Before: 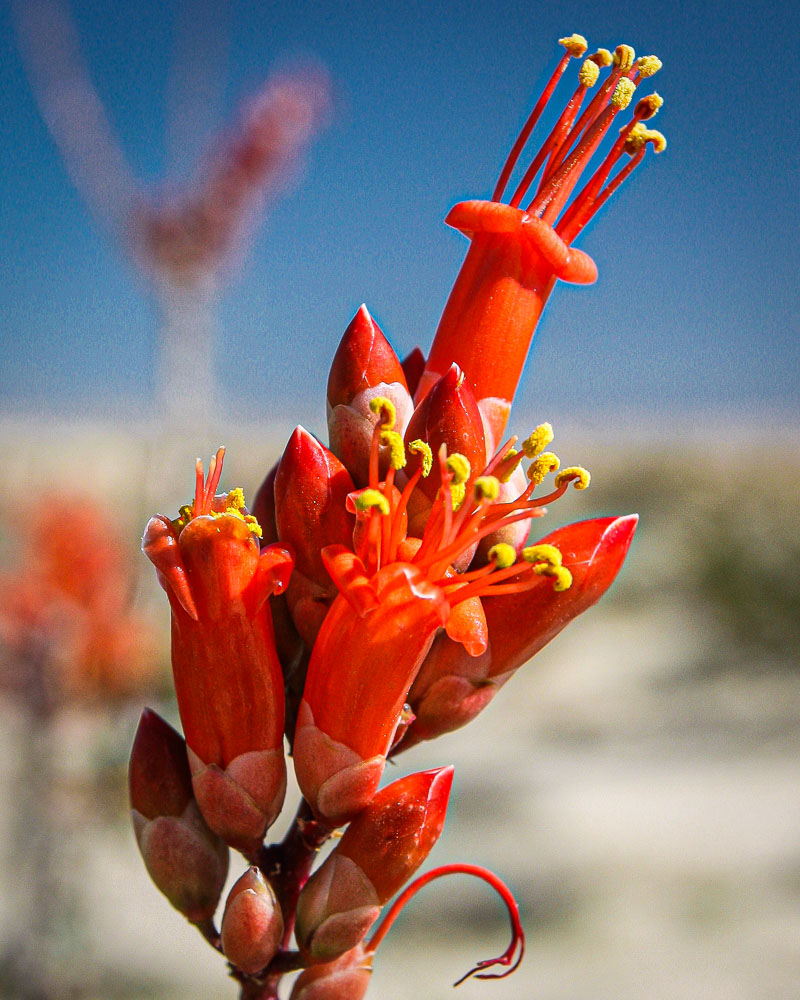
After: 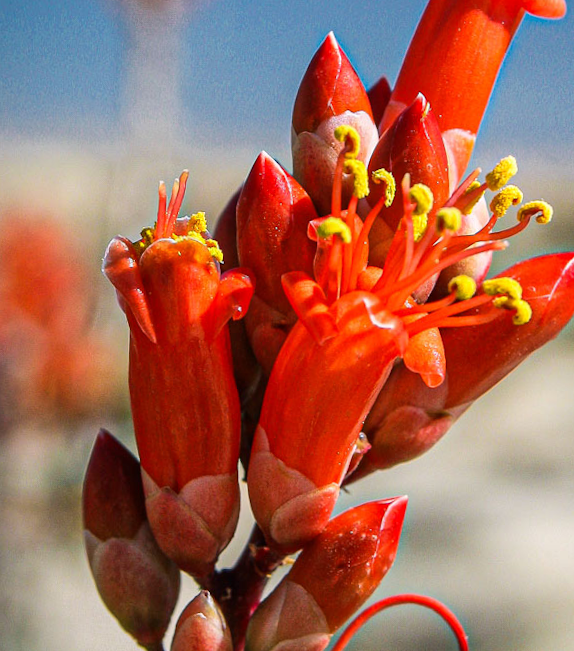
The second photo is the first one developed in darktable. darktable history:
crop: left 6.488%, top 27.668%, right 24.183%, bottom 8.656%
rotate and perspective: rotation 1.72°, automatic cropping off
